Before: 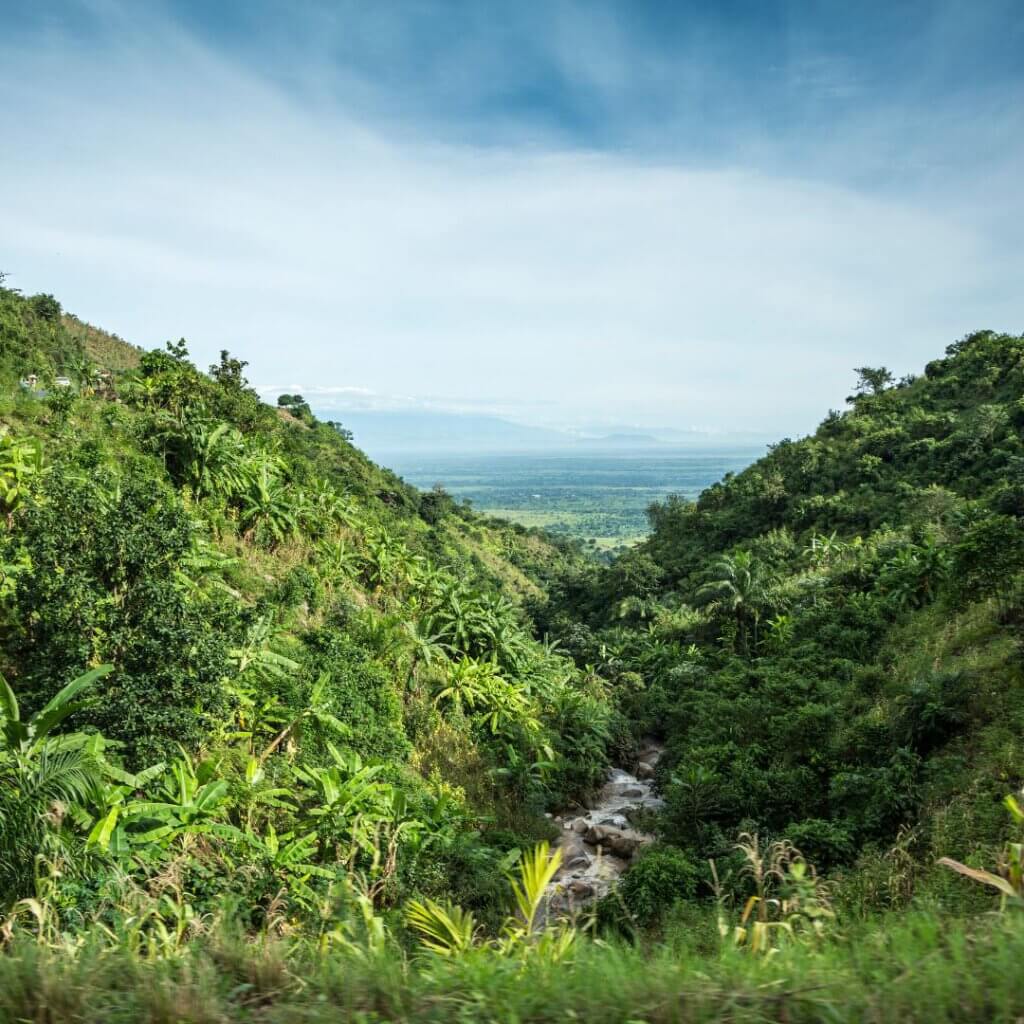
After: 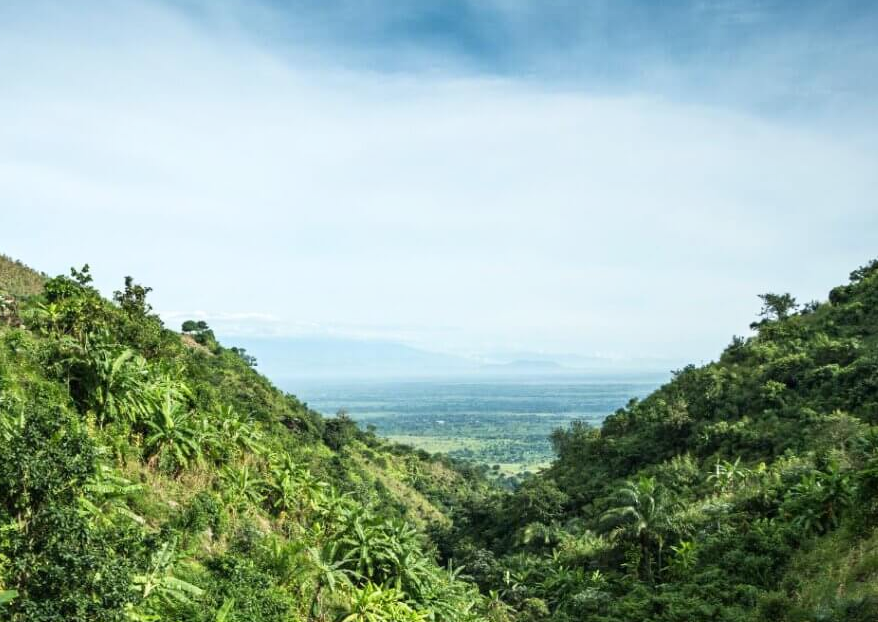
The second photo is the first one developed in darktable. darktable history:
crop and rotate: left 9.432%, top 7.274%, right 4.817%, bottom 31.969%
shadows and highlights: shadows 0.886, highlights 40.59
